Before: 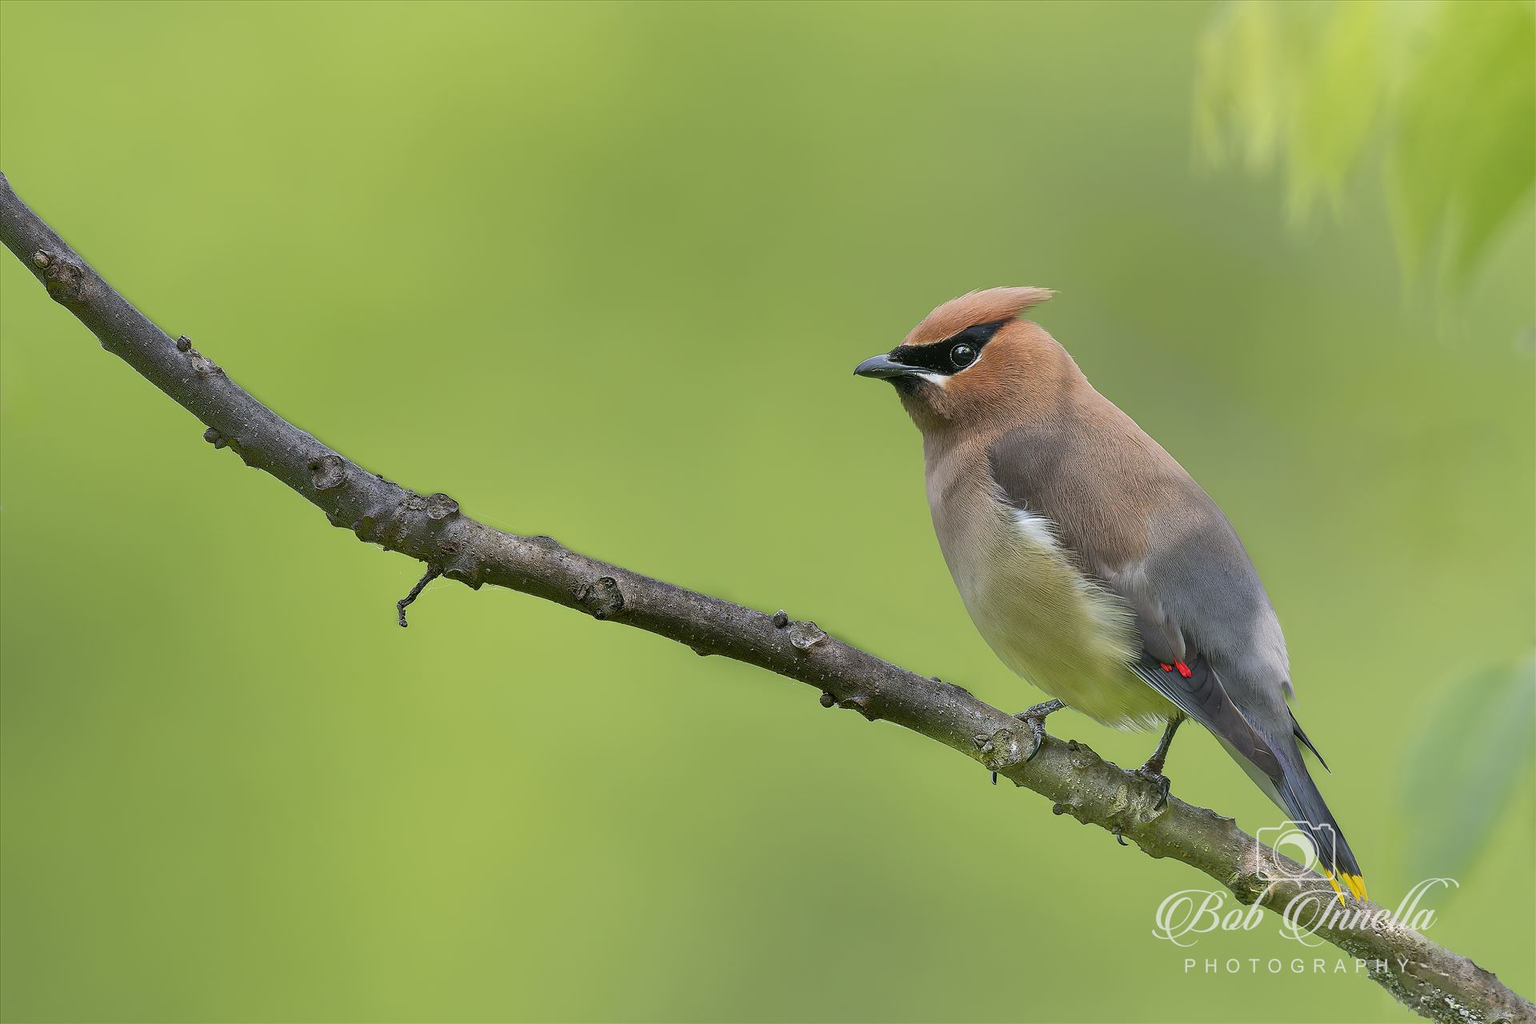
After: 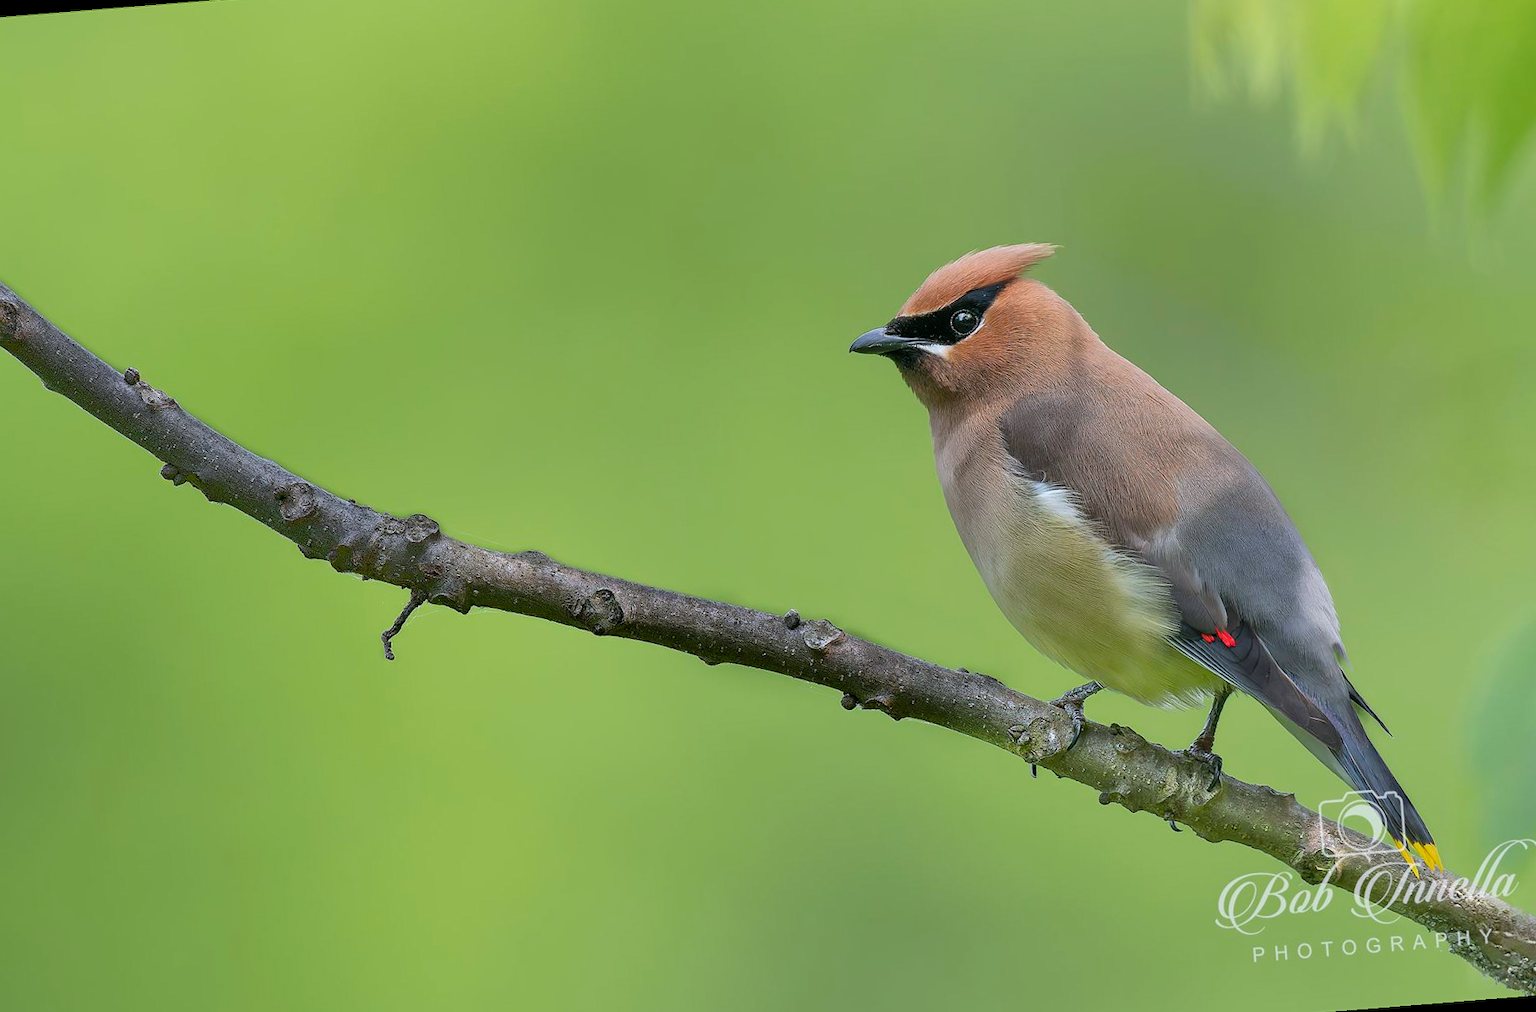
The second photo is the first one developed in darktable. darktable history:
white balance: red 0.976, blue 1.04
rotate and perspective: rotation -4.57°, crop left 0.054, crop right 0.944, crop top 0.087, crop bottom 0.914
